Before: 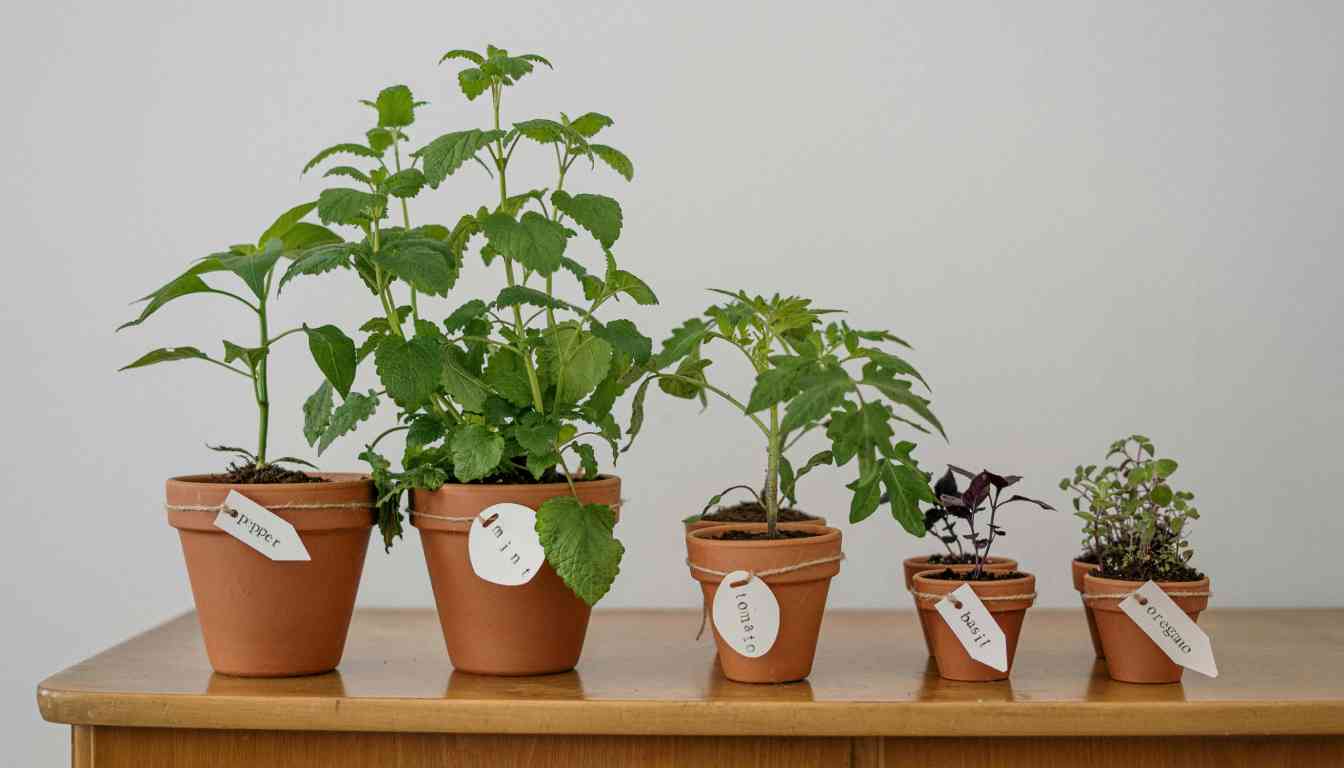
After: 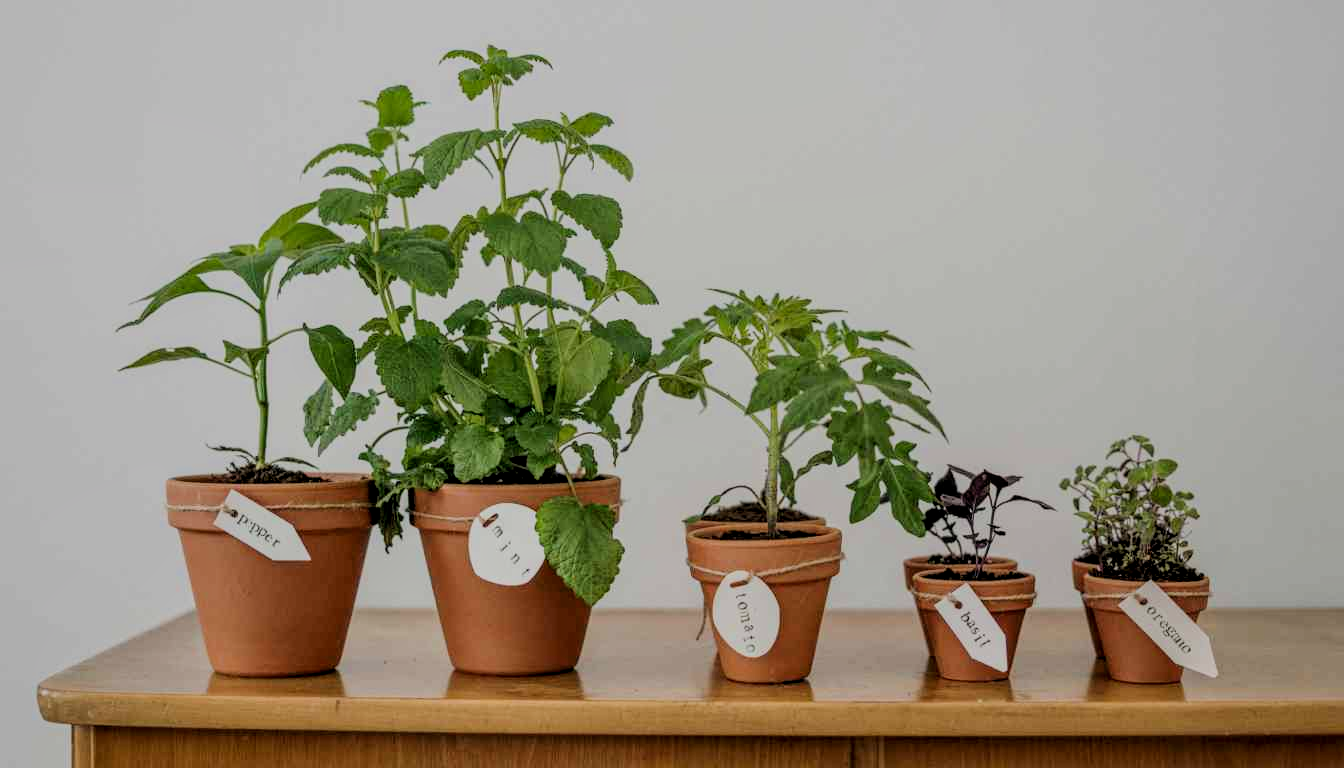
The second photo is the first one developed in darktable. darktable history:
local contrast: on, module defaults
filmic rgb: black relative exposure -9.27 EV, white relative exposure 6.71 EV, threshold 2.97 EV, hardness 3.08, contrast 1.059, enable highlight reconstruction true
